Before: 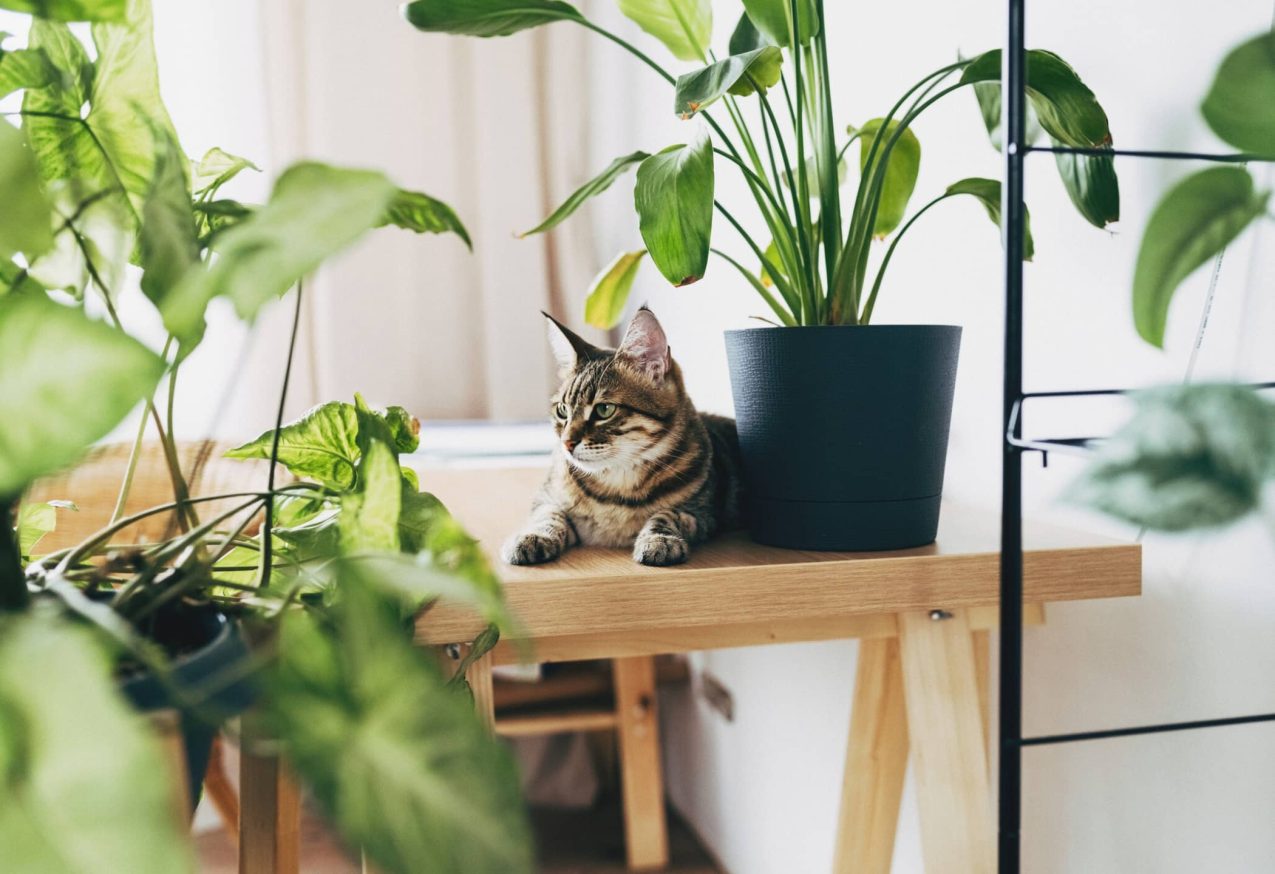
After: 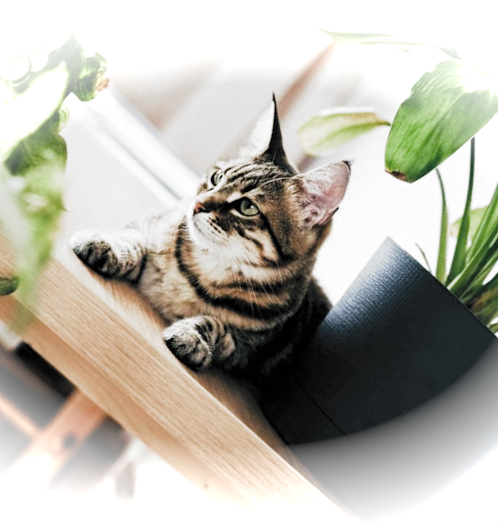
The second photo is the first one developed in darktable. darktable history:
exposure: black level correction 0, exposure 0.499 EV, compensate highlight preservation false
vignetting: fall-off start 100.69%, brightness 0.985, saturation -0.491, width/height ratio 1.319
shadows and highlights: shadows 62.63, white point adjustment 0.493, highlights -33.32, compress 83.83%
filmic rgb: black relative exposure -3.69 EV, white relative exposure 2.78 EV, dynamic range scaling -5.5%, hardness 3.04, color science v5 (2021), contrast in shadows safe, contrast in highlights safe
crop and rotate: angle -45.12°, top 16.109%, right 0.841%, bottom 11.714%
